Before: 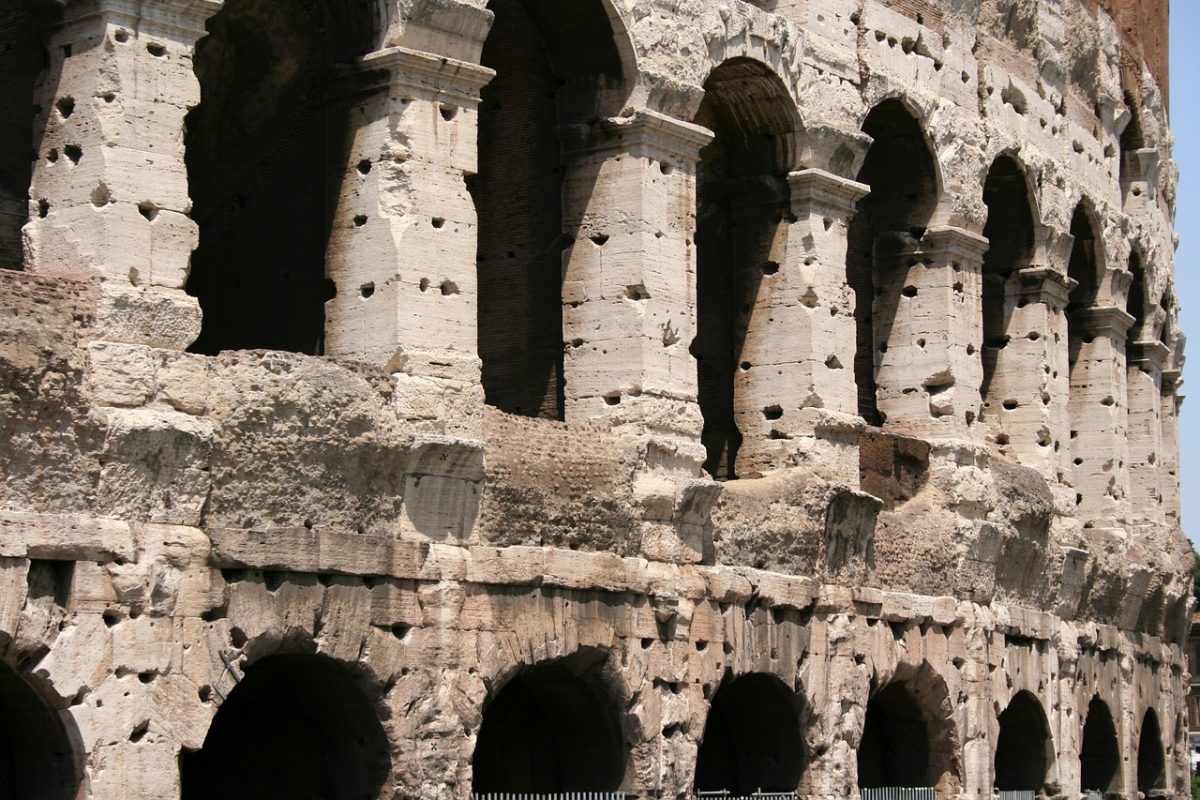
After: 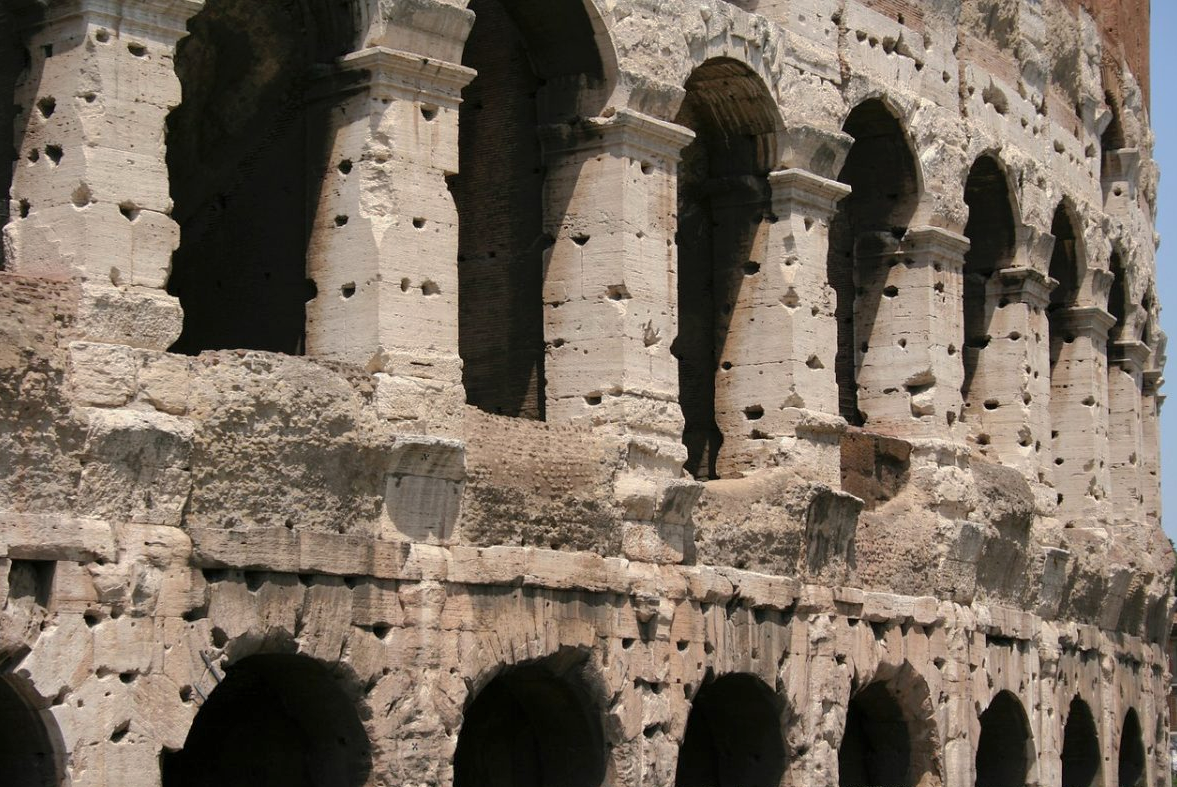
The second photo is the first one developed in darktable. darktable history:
crop: left 1.64%, right 0.271%, bottom 1.564%
shadows and highlights: shadows 39.85, highlights -59.74
